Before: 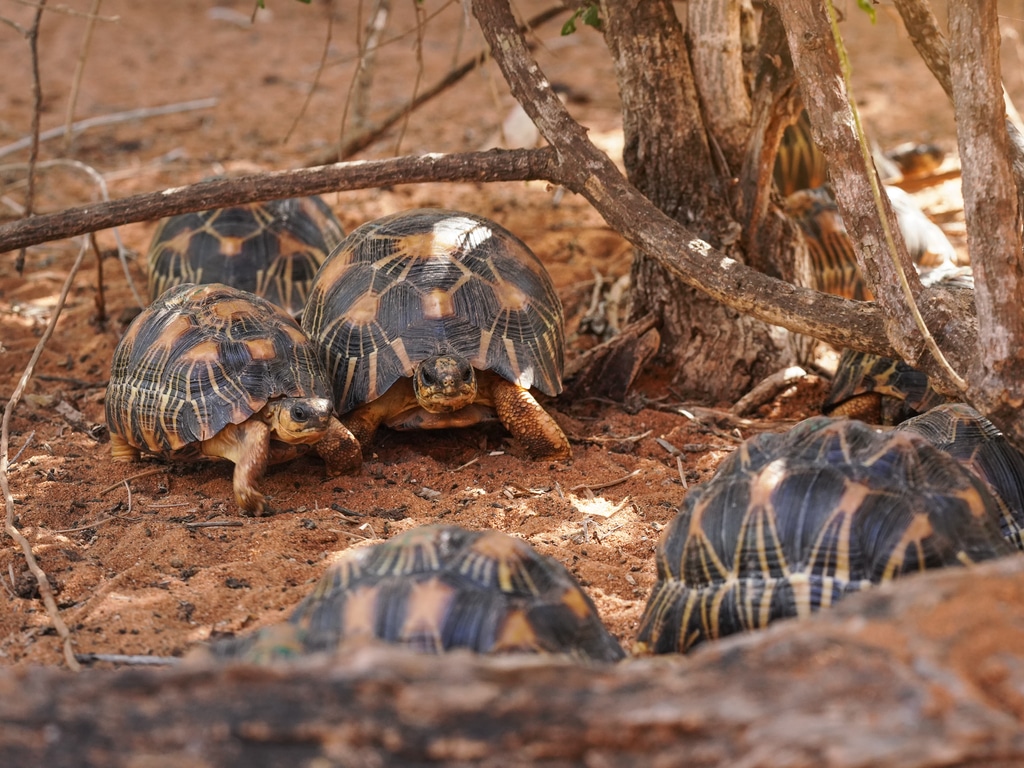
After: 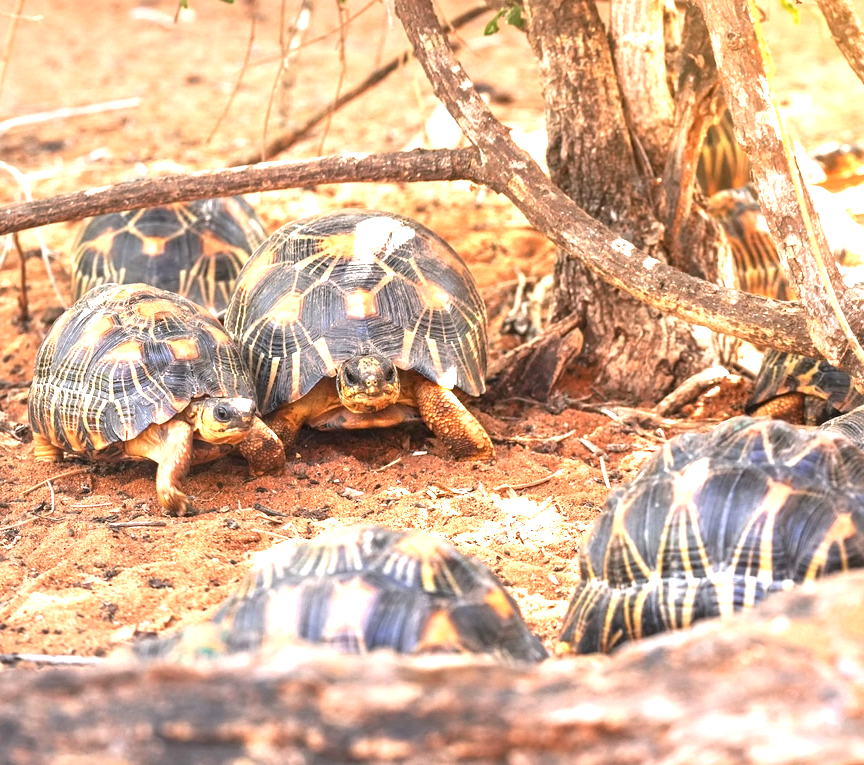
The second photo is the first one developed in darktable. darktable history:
exposure: black level correction 0, exposure 1.9 EV, compensate highlight preservation false
crop: left 7.598%, right 7.873%
